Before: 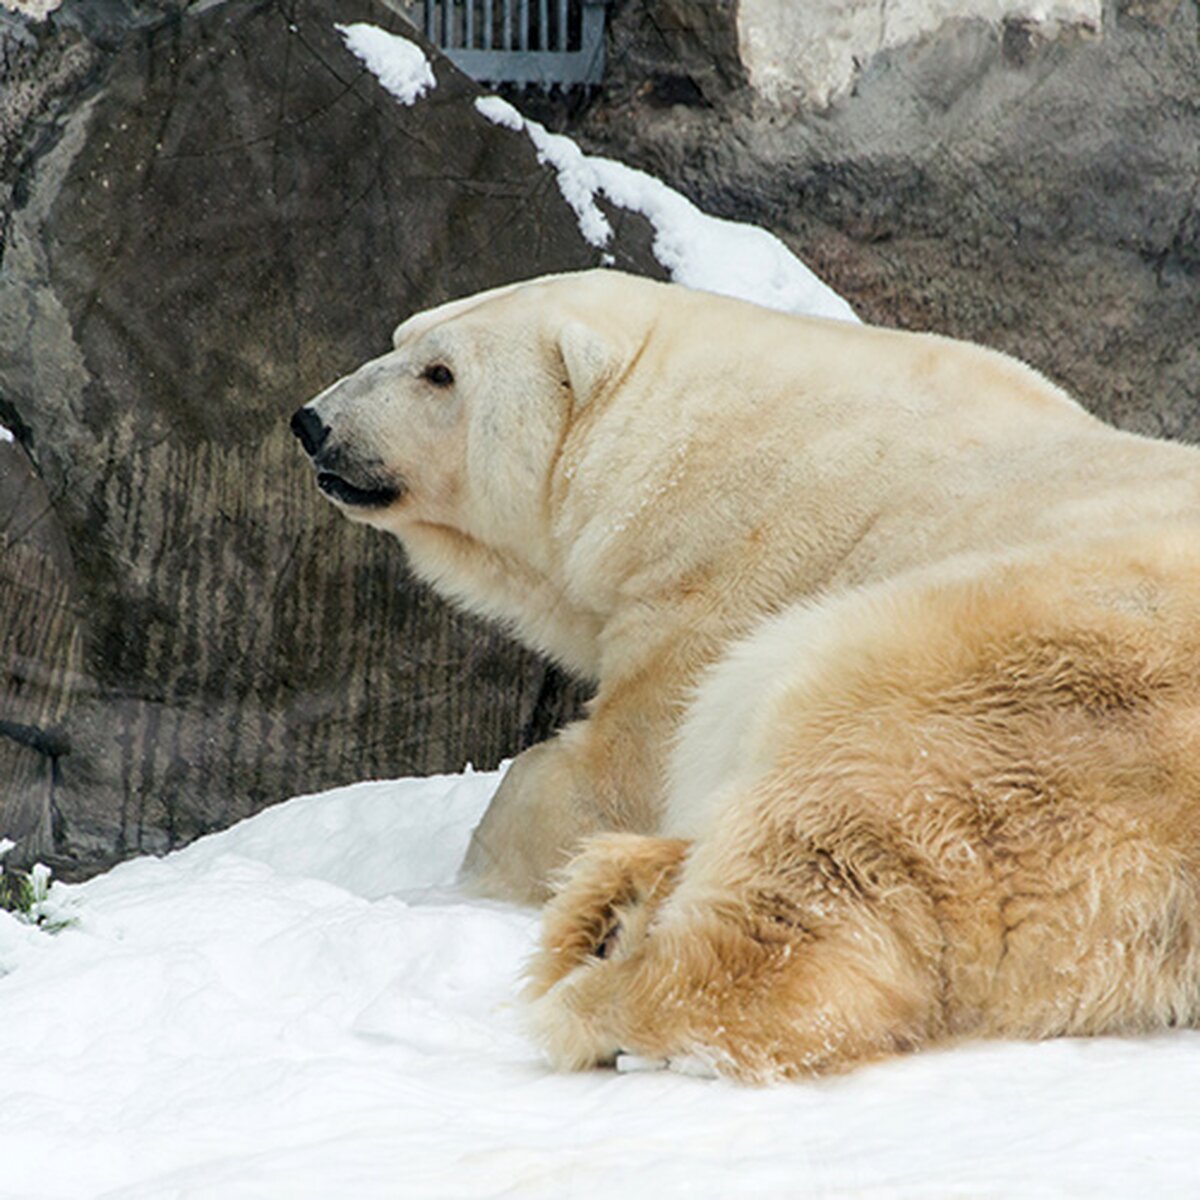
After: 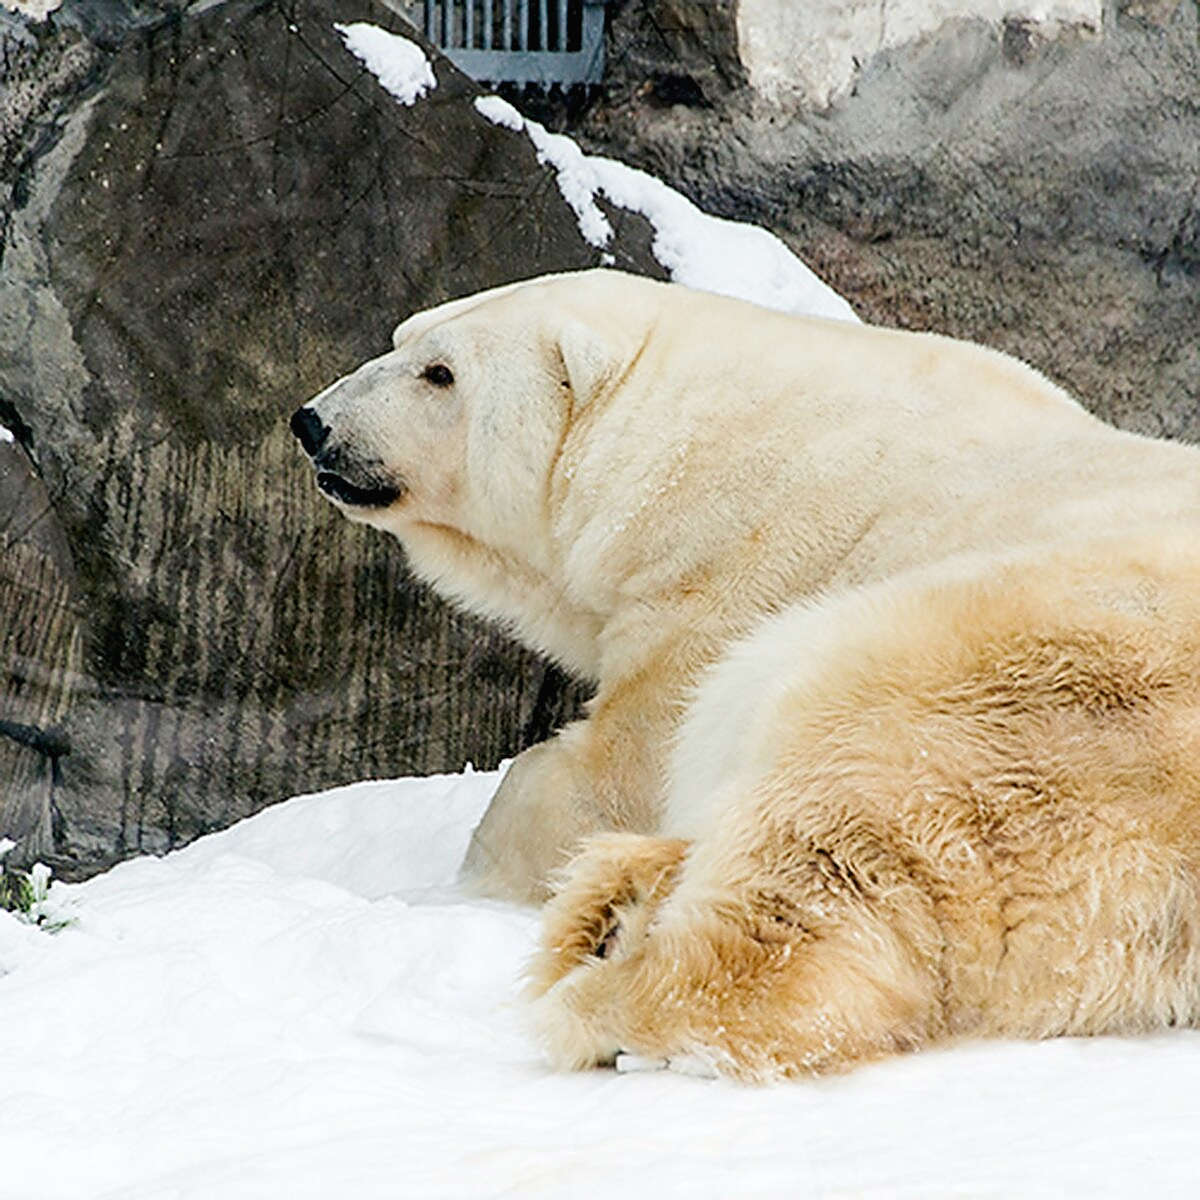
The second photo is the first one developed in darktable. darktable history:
tone curve: curves: ch0 [(0, 0.013) (0.054, 0.018) (0.205, 0.197) (0.289, 0.309) (0.382, 0.437) (0.475, 0.552) (0.666, 0.743) (0.791, 0.85) (1, 0.998)]; ch1 [(0, 0) (0.394, 0.338) (0.449, 0.404) (0.499, 0.498) (0.526, 0.528) (0.543, 0.564) (0.589, 0.633) (0.66, 0.687) (0.783, 0.804) (1, 1)]; ch2 [(0, 0) (0.304, 0.31) (0.403, 0.399) (0.441, 0.421) (0.474, 0.466) (0.498, 0.496) (0.524, 0.538) (0.555, 0.584) (0.633, 0.665) (0.7, 0.711) (1, 1)], preserve colors none
sharpen: radius 1.394, amount 1.242, threshold 0.647
